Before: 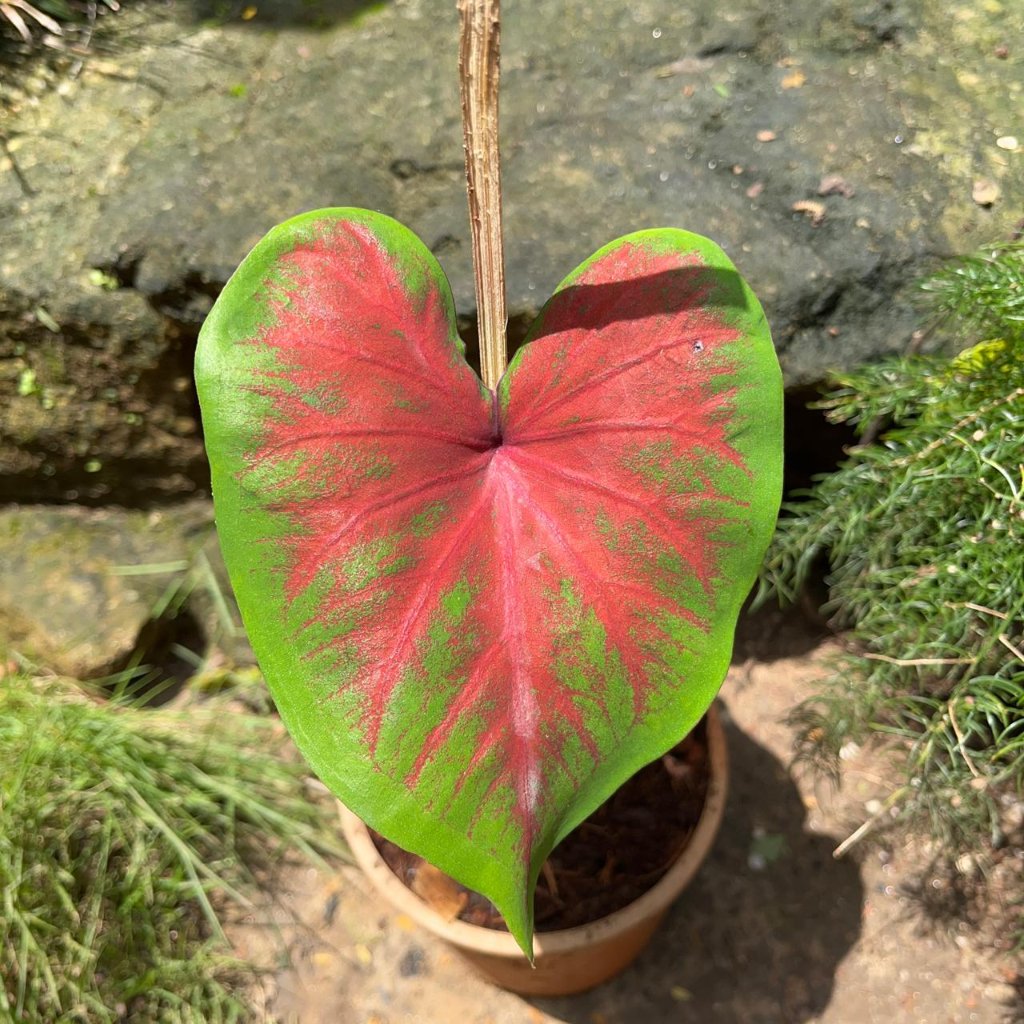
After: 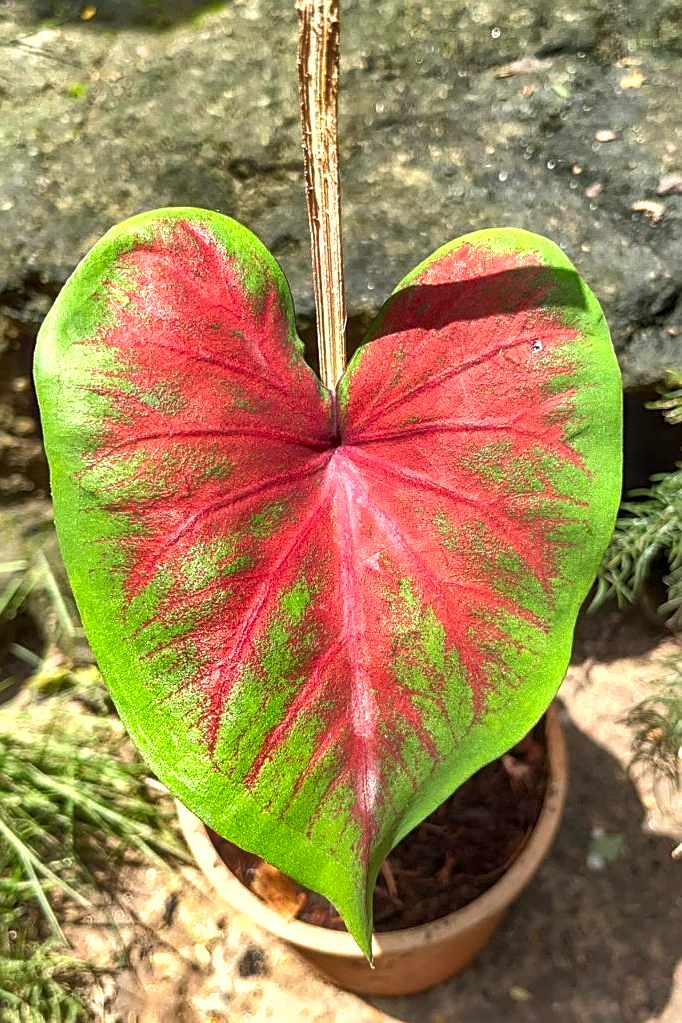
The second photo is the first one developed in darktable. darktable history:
crop and rotate: left 15.754%, right 17.579%
exposure: black level correction 0, exposure 0.7 EV, compensate exposure bias true, compensate highlight preservation false
shadows and highlights: shadows 24.5, highlights -78.15, soften with gaussian
tone equalizer: -7 EV 0.13 EV, smoothing diameter 25%, edges refinement/feathering 10, preserve details guided filter
sharpen: on, module defaults
local contrast: on, module defaults
